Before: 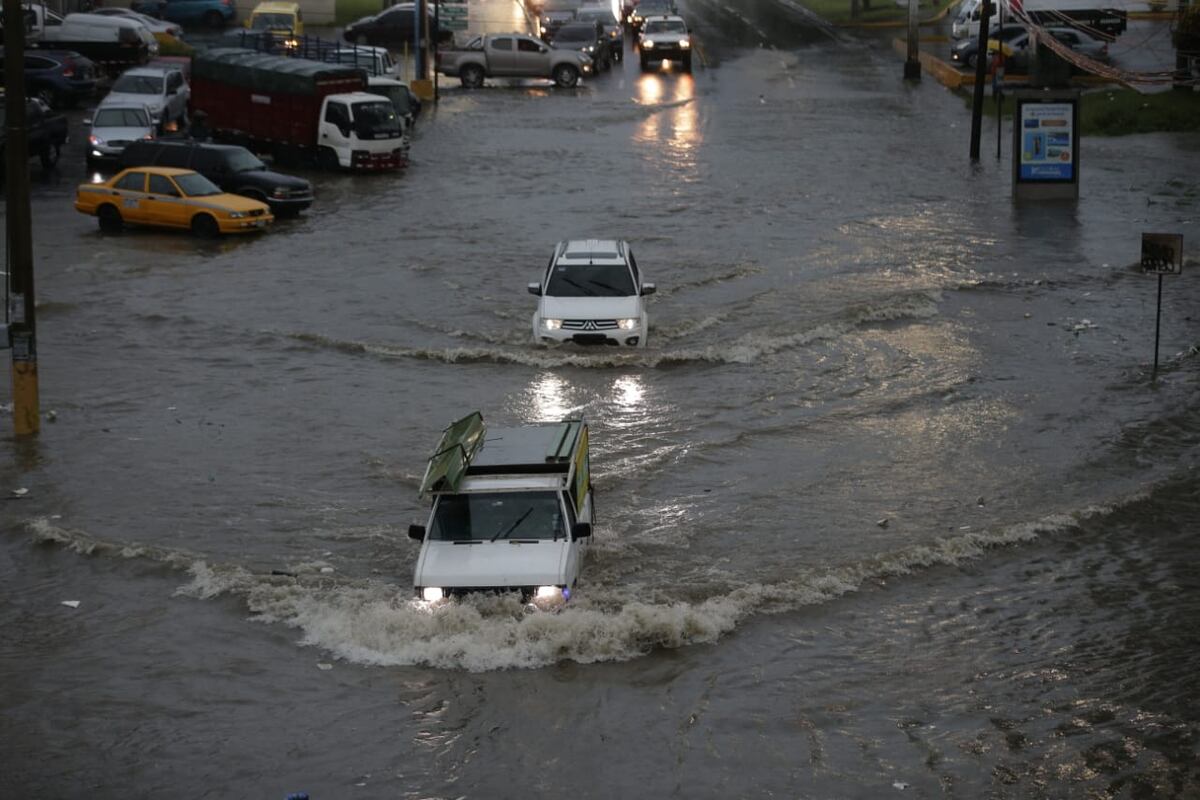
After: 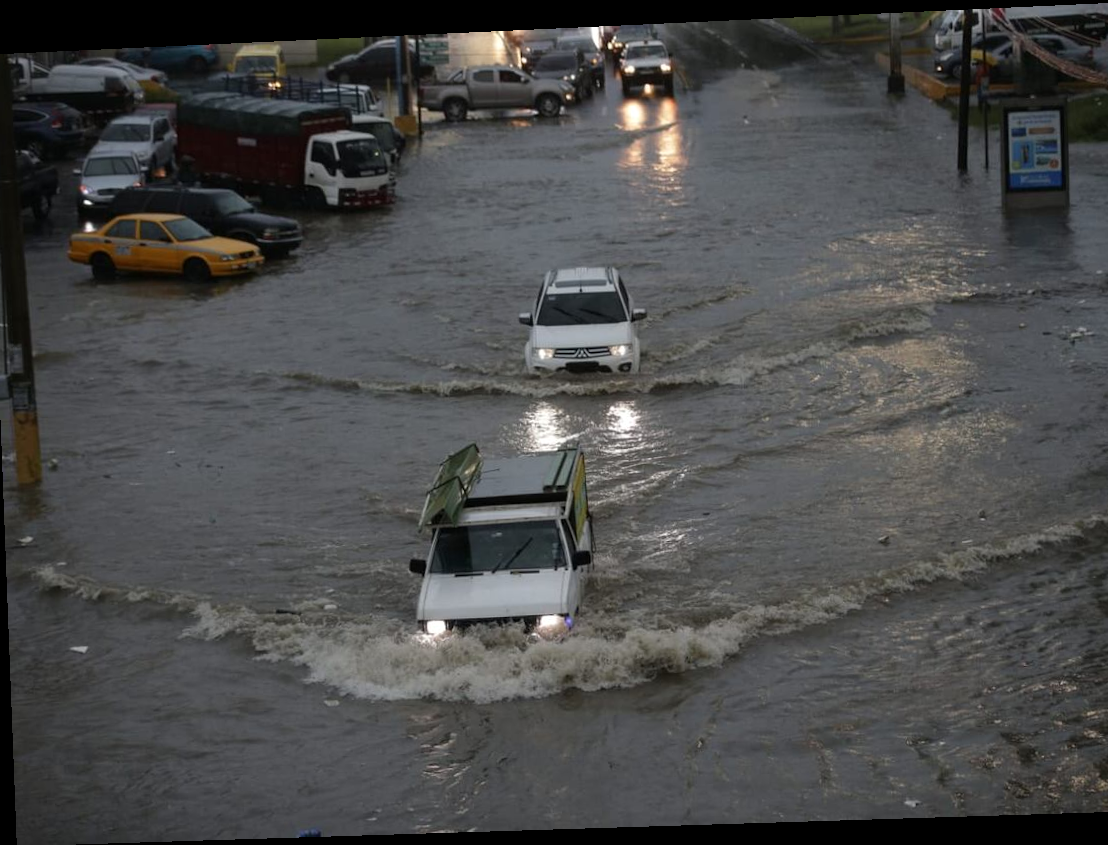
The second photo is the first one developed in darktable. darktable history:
tone equalizer: on, module defaults
rotate and perspective: rotation -2.22°, lens shift (horizontal) -0.022, automatic cropping off
crop and rotate: left 1.088%, right 8.807%
